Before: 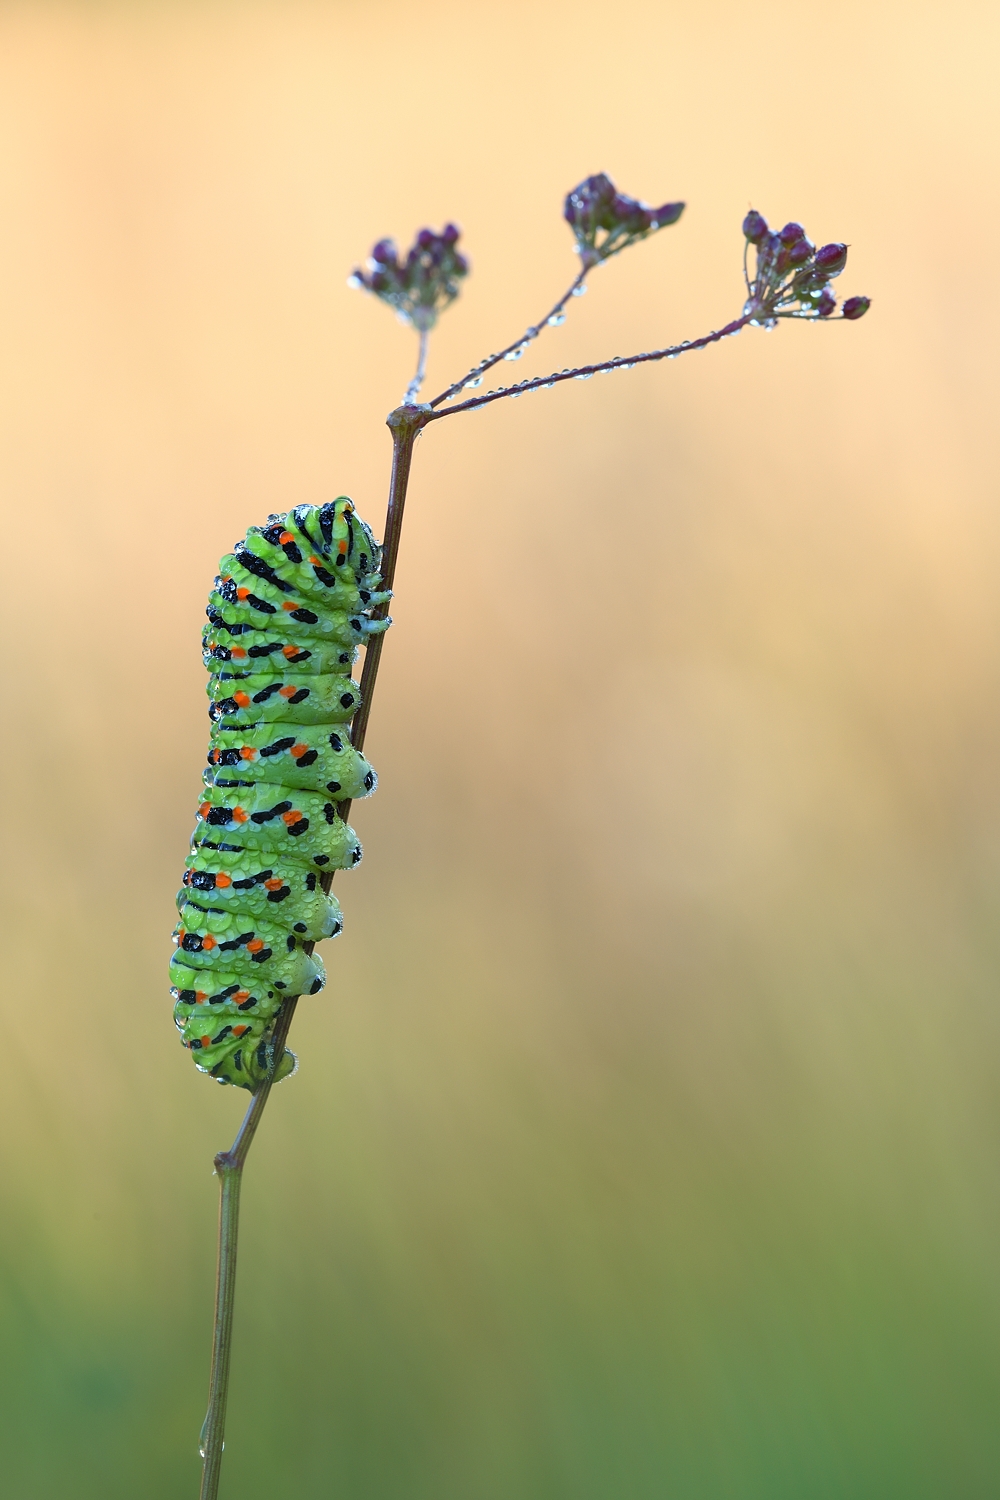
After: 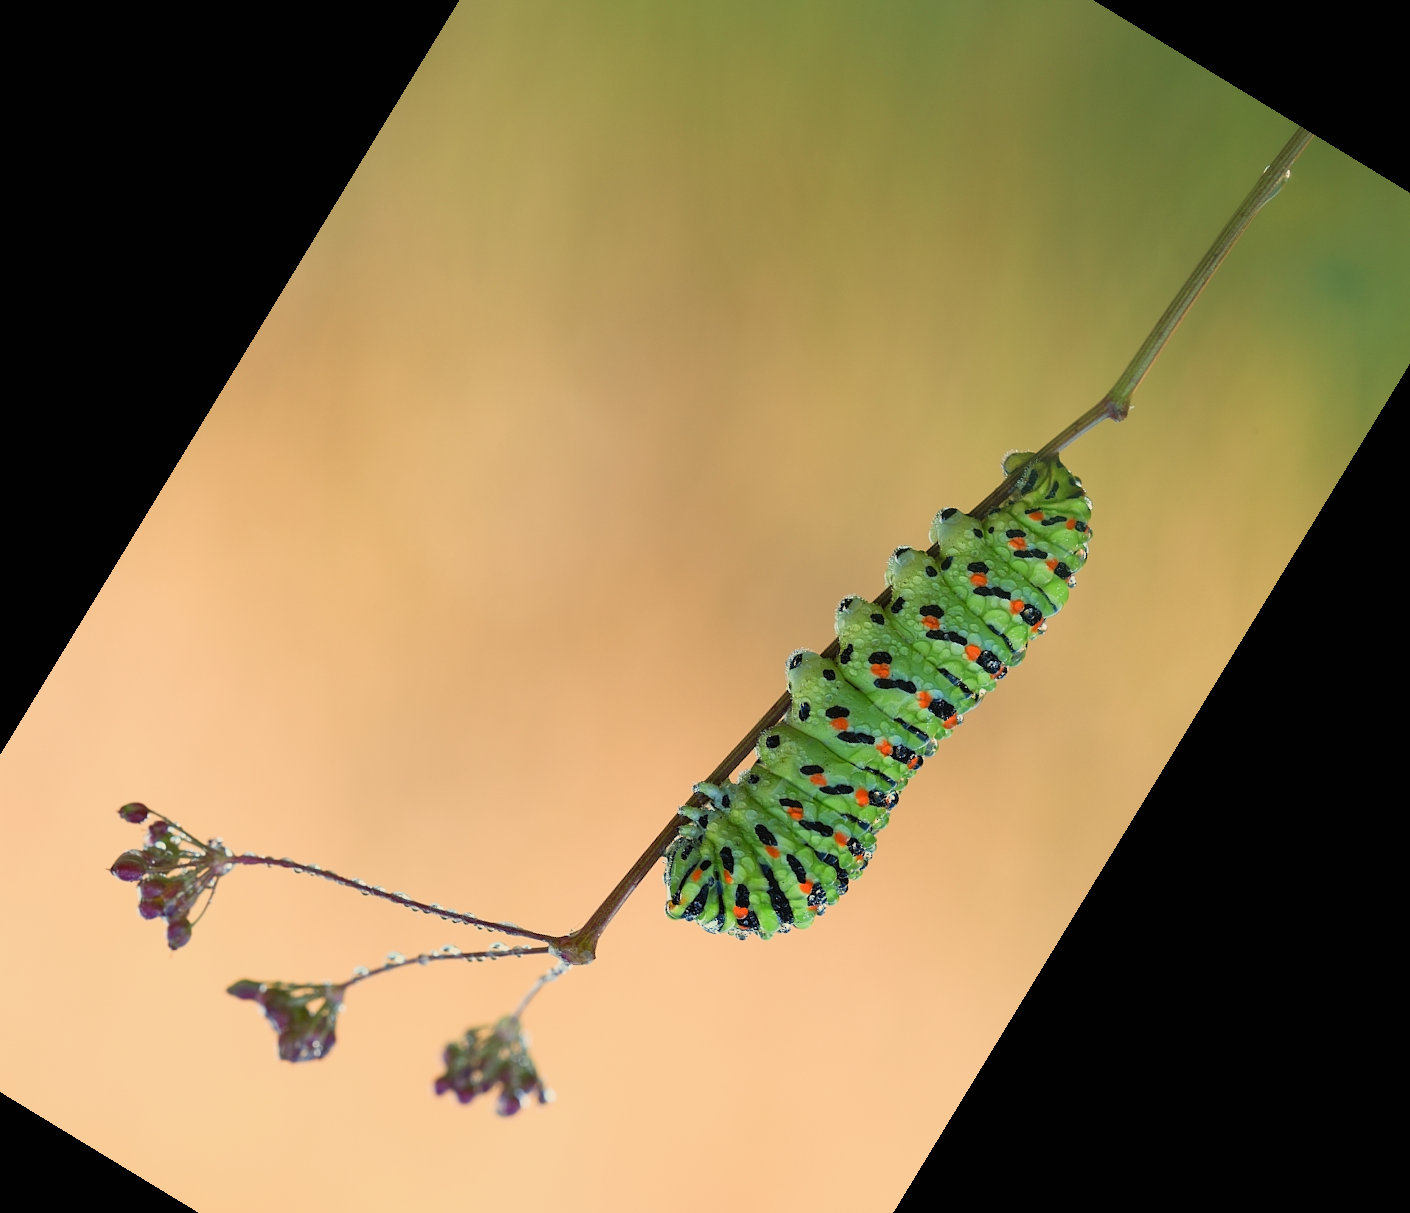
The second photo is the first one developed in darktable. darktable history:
crop and rotate: angle 148.68°, left 9.111%, top 15.603%, right 4.588%, bottom 17.041%
sigmoid: contrast 1.22, skew 0.65
white balance: red 1.123, blue 0.83
